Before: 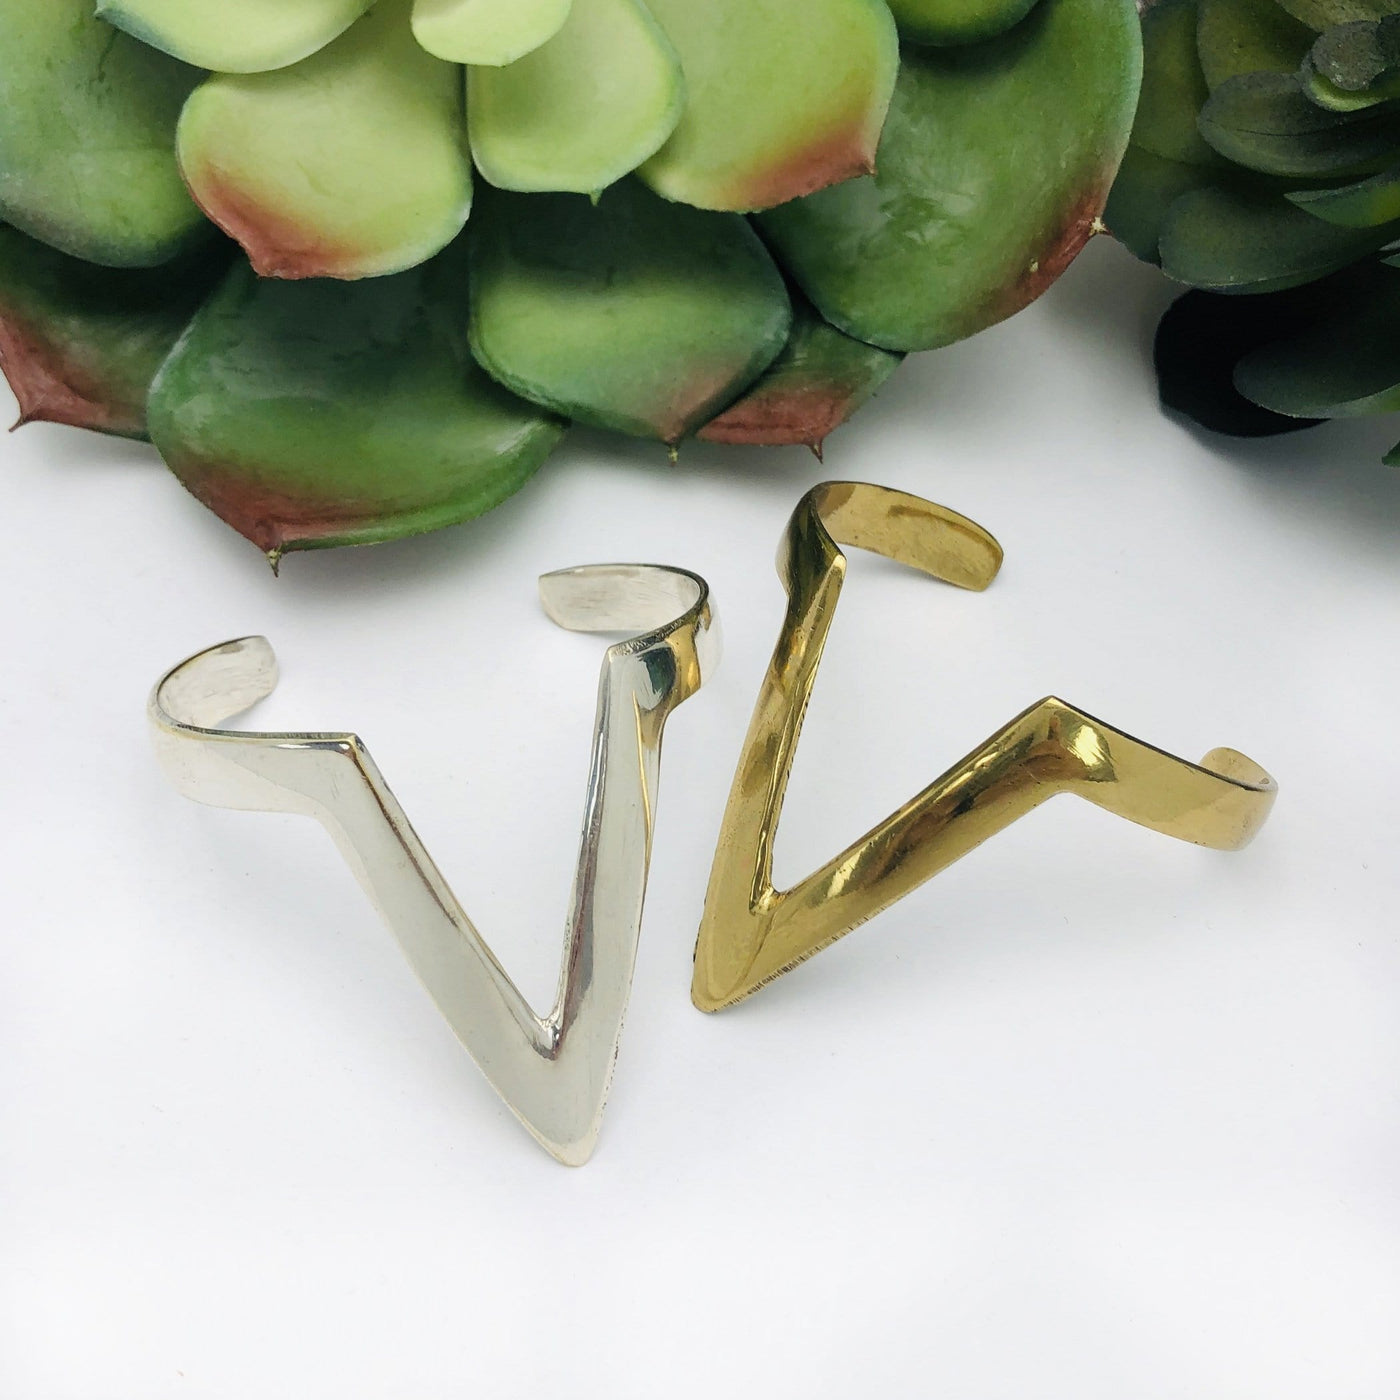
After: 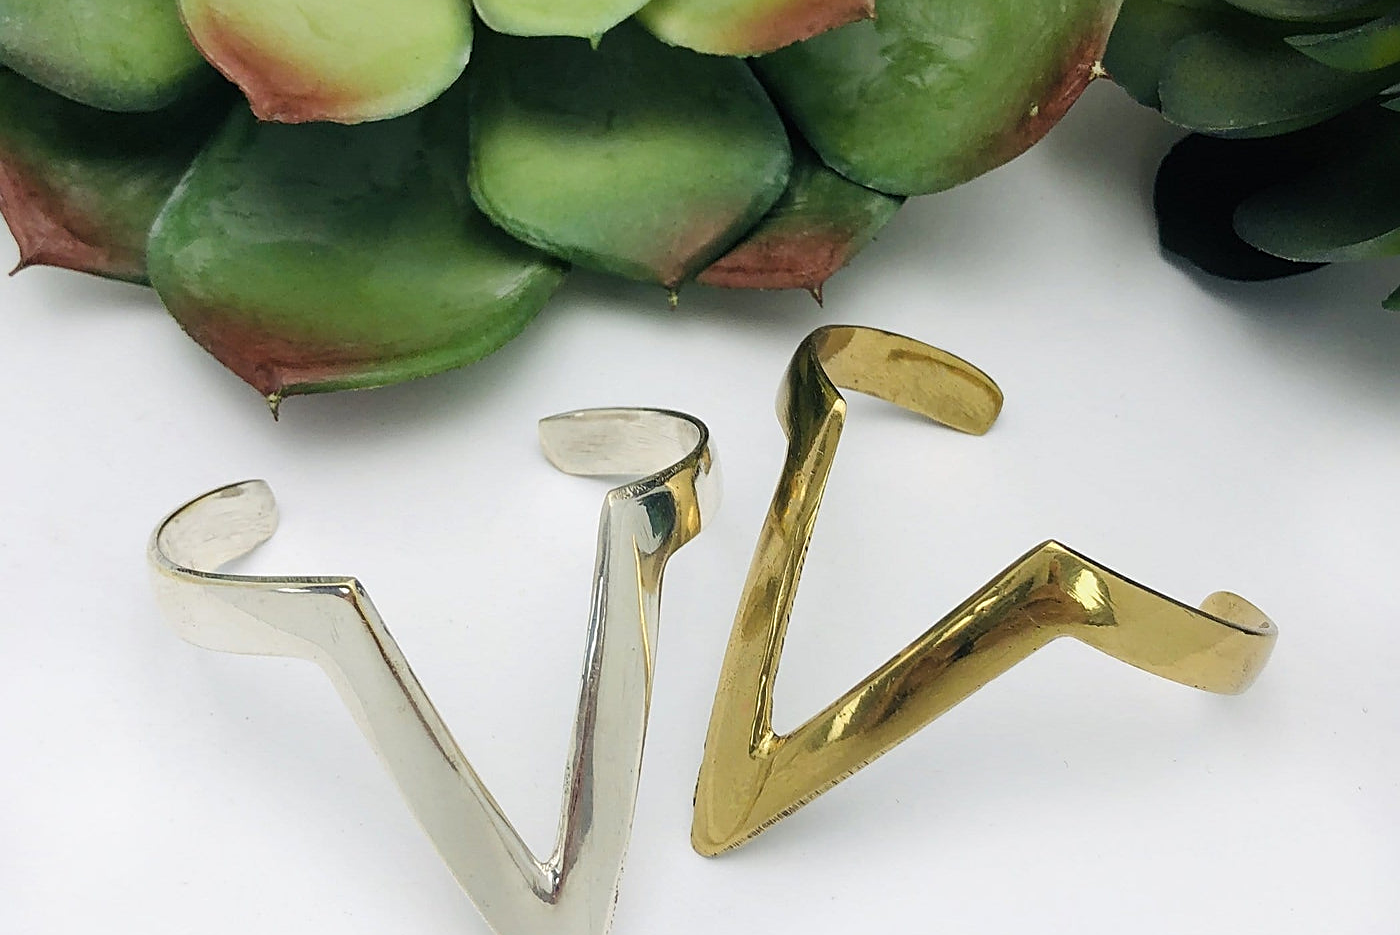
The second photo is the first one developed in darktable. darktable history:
sharpen: on, module defaults
crop: top 11.162%, bottom 22.046%
